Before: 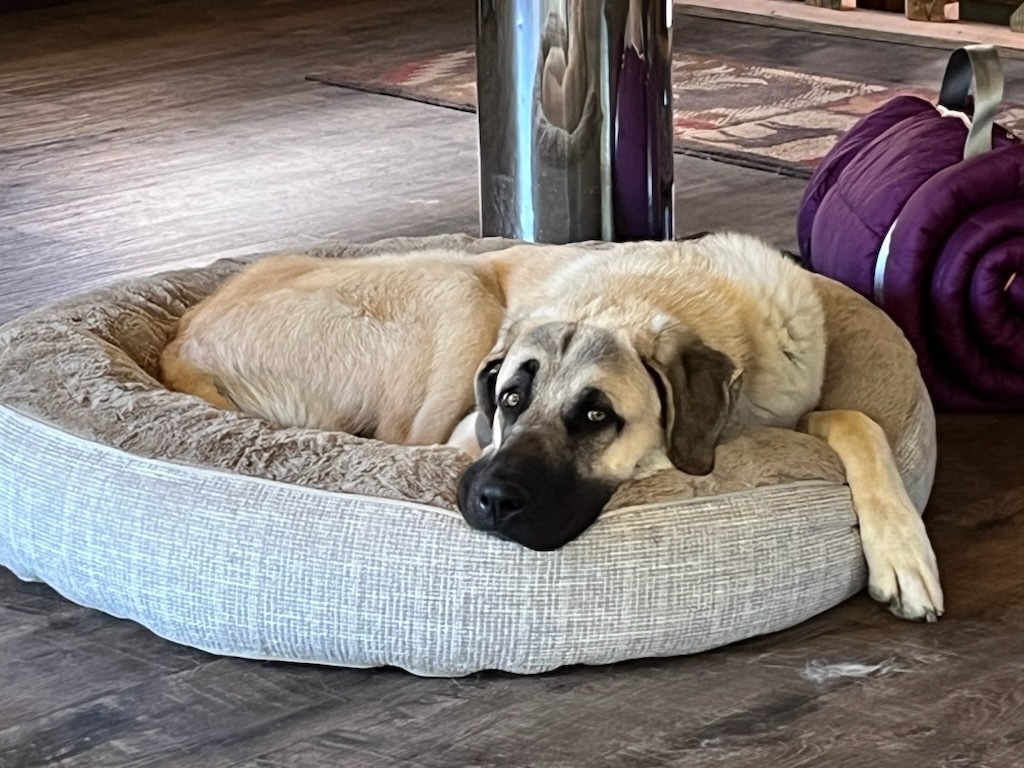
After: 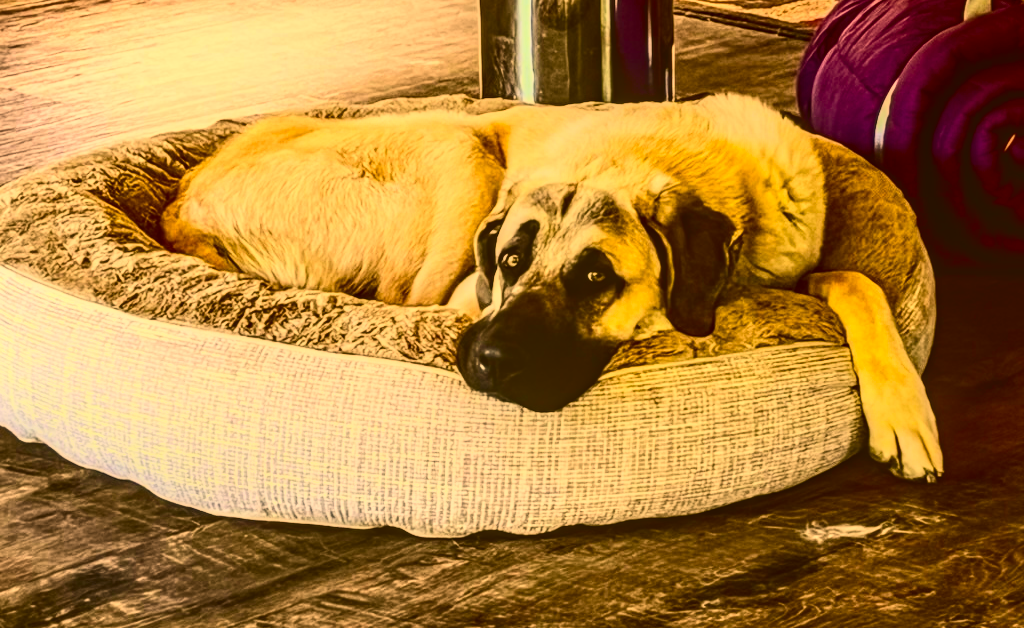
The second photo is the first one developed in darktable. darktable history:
color correction: highlights a* 11.02, highlights b* 30.66, shadows a* 2.91, shadows b* 16.83, saturation 1.72
crop and rotate: top 18.174%
local contrast: highlights 1%, shadows 2%, detail 134%
contrast brightness saturation: contrast 0.509, saturation -0.1
